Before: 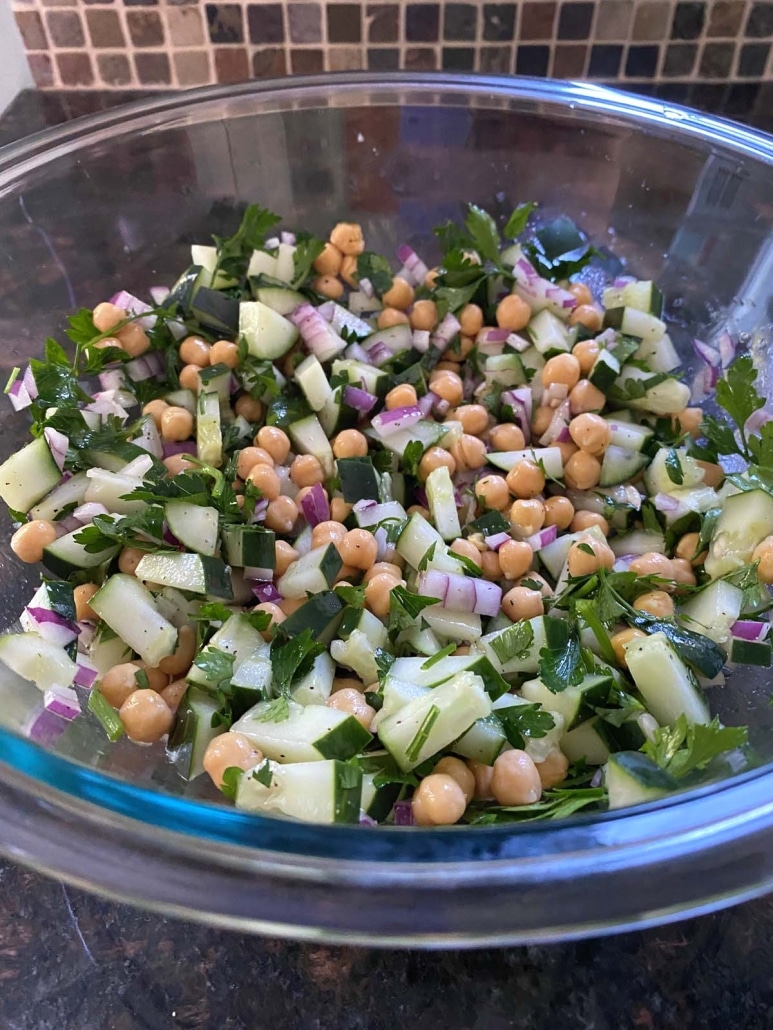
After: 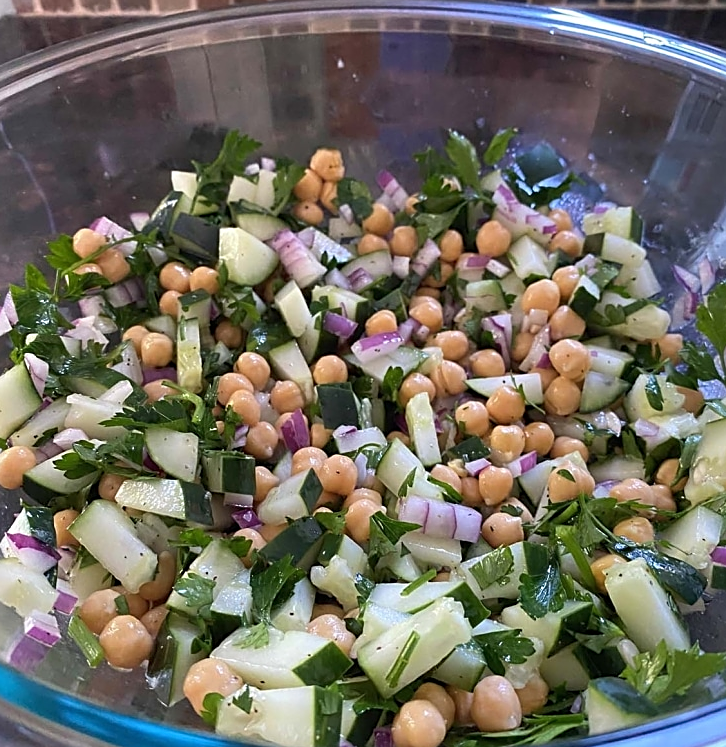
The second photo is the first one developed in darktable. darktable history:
sharpen: on, module defaults
crop: left 2.589%, top 7.278%, right 3.438%, bottom 20.183%
